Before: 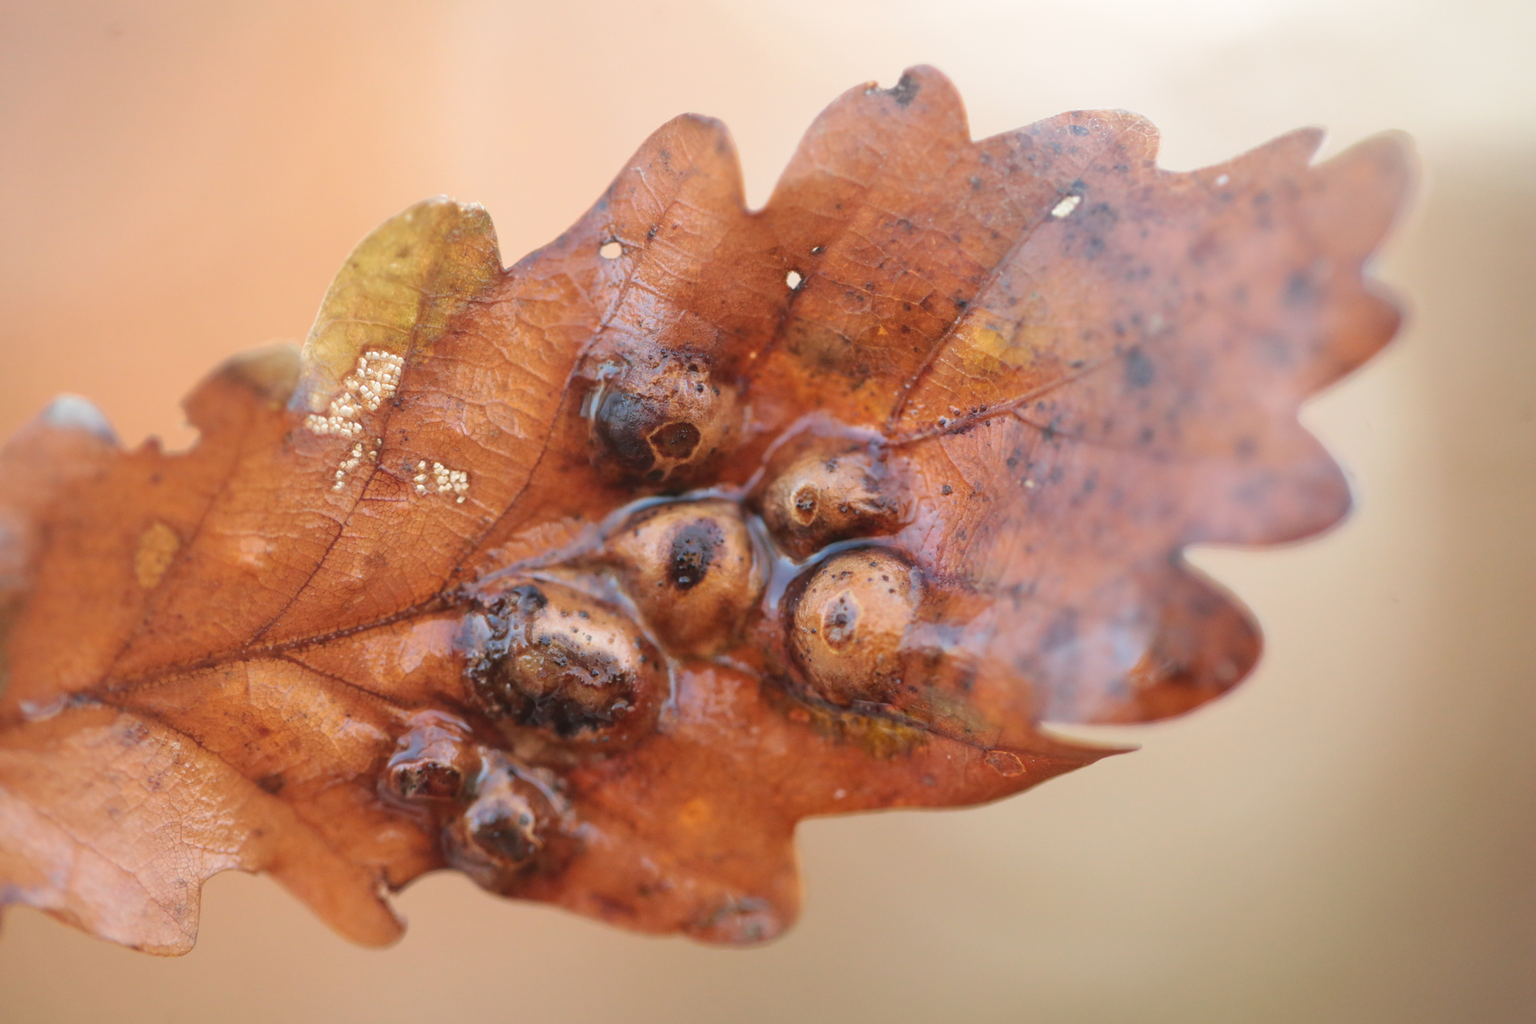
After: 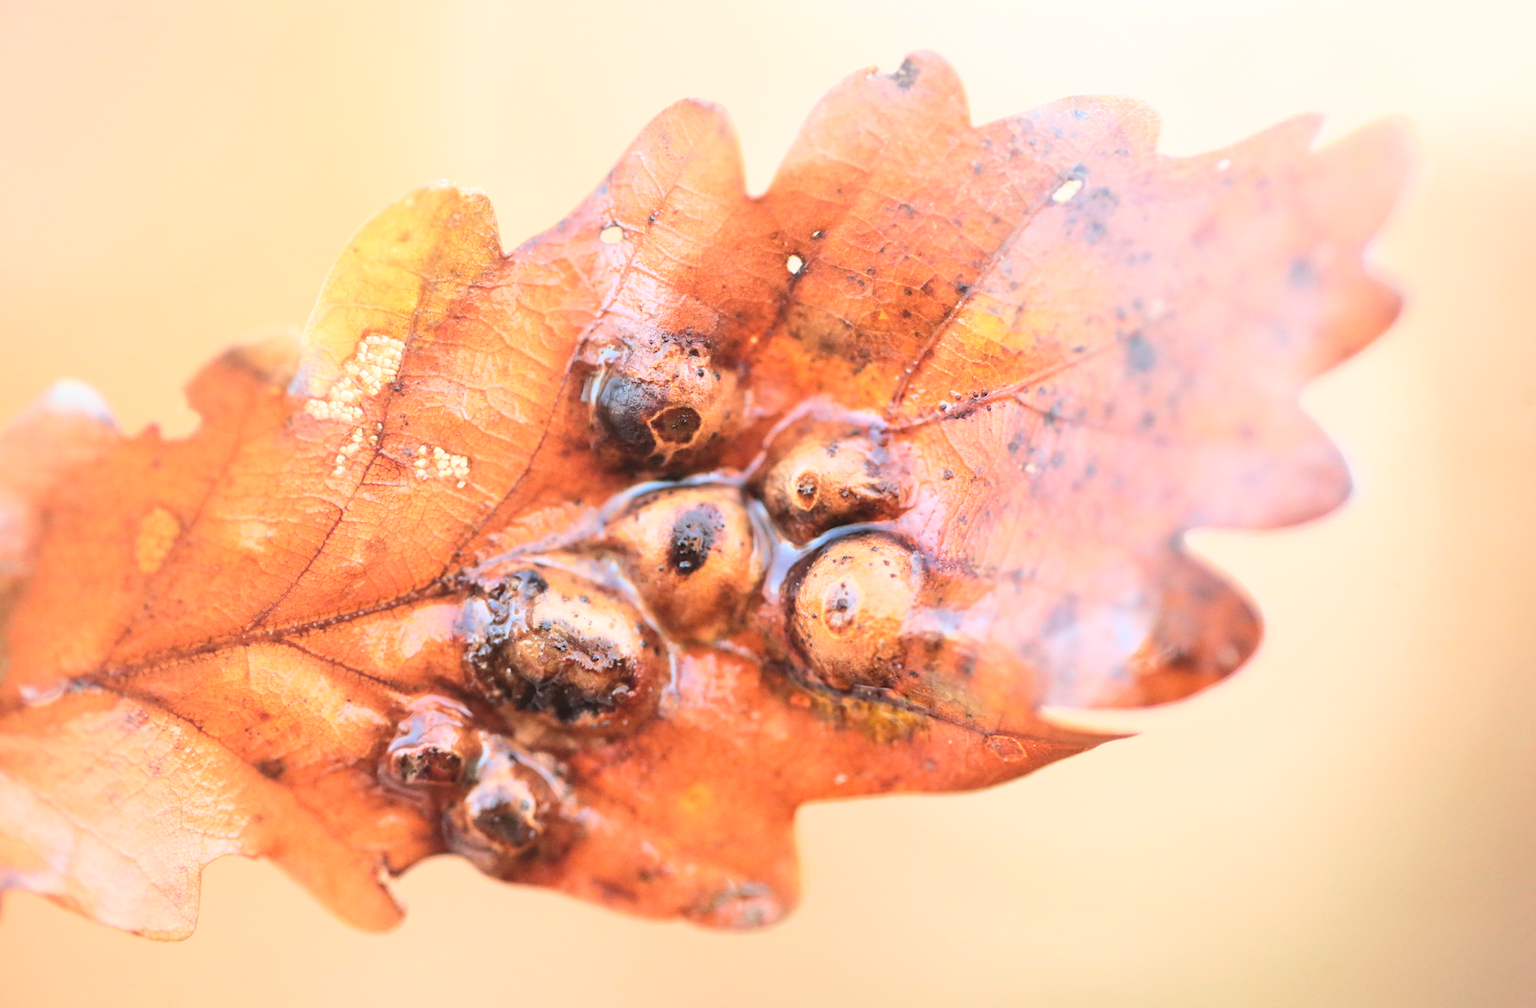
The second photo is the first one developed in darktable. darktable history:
crop: top 1.549%, right 0.072%
base curve: curves: ch0 [(0, 0) (0.018, 0.026) (0.143, 0.37) (0.33, 0.731) (0.458, 0.853) (0.735, 0.965) (0.905, 0.986) (1, 1)]
